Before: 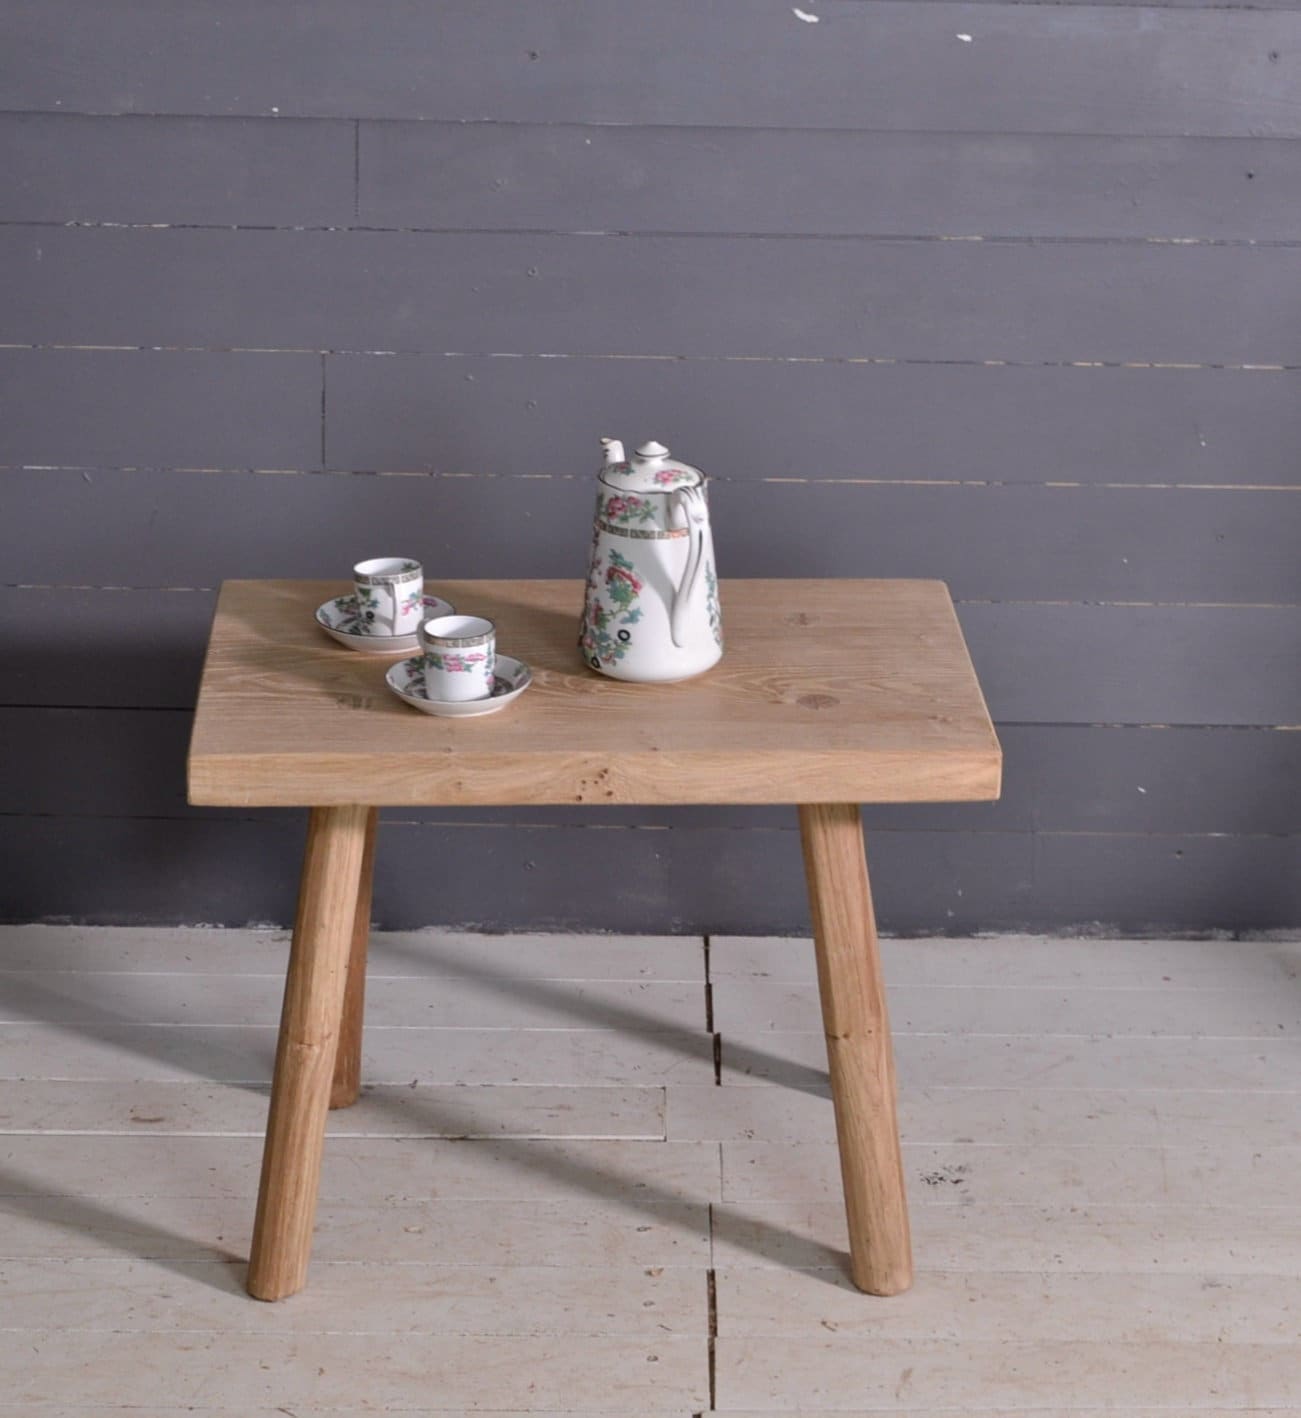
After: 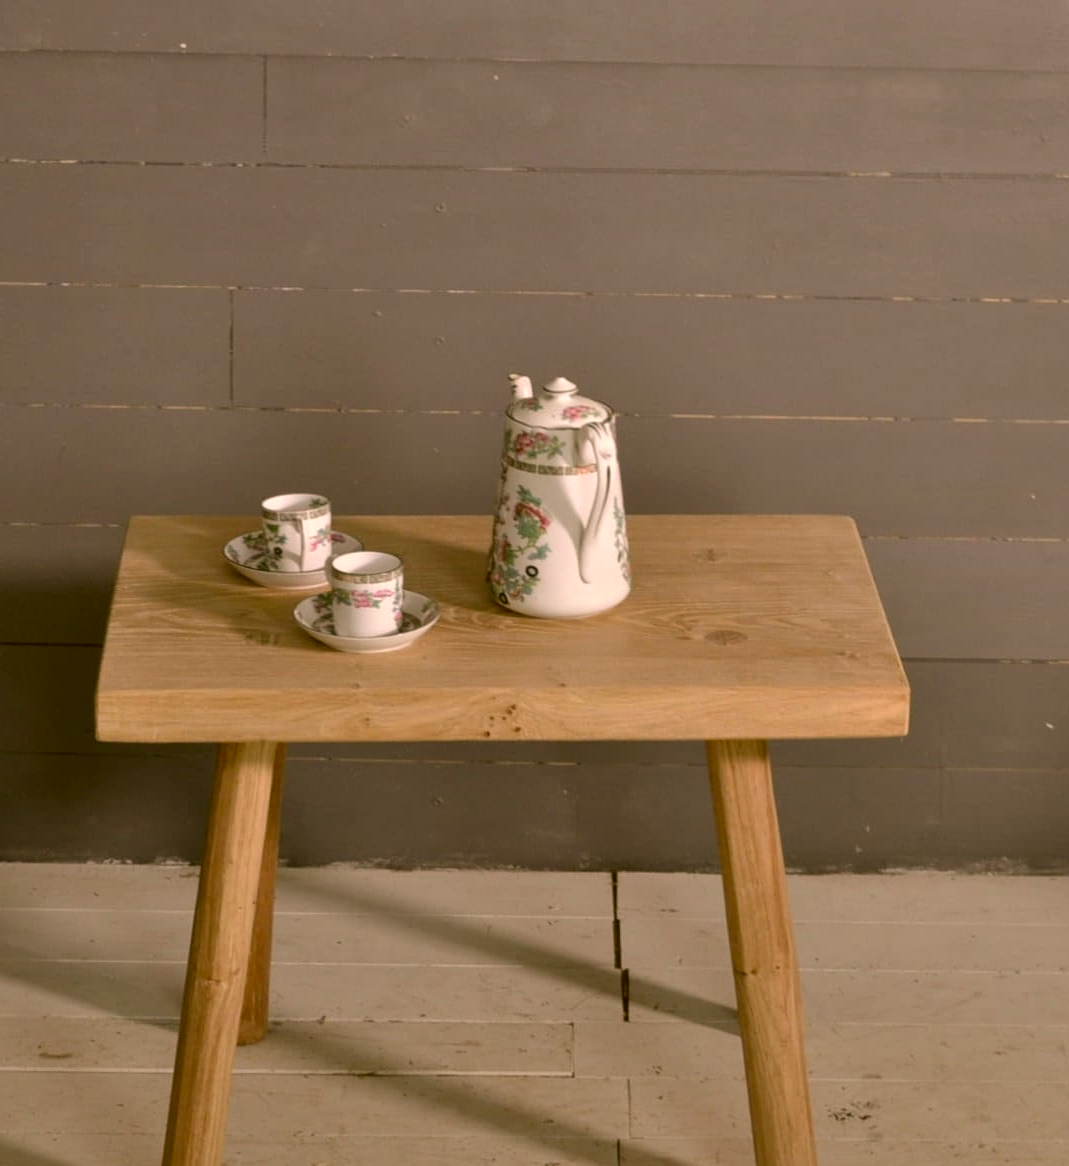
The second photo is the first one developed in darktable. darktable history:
shadows and highlights: shadows 22.7, highlights -48.71, soften with gaussian
crop and rotate: left 7.196%, top 4.574%, right 10.605%, bottom 13.178%
graduated density: rotation -180°, offset 24.95
color correction: highlights a* 8.98, highlights b* 15.09, shadows a* -0.49, shadows b* 26.52
